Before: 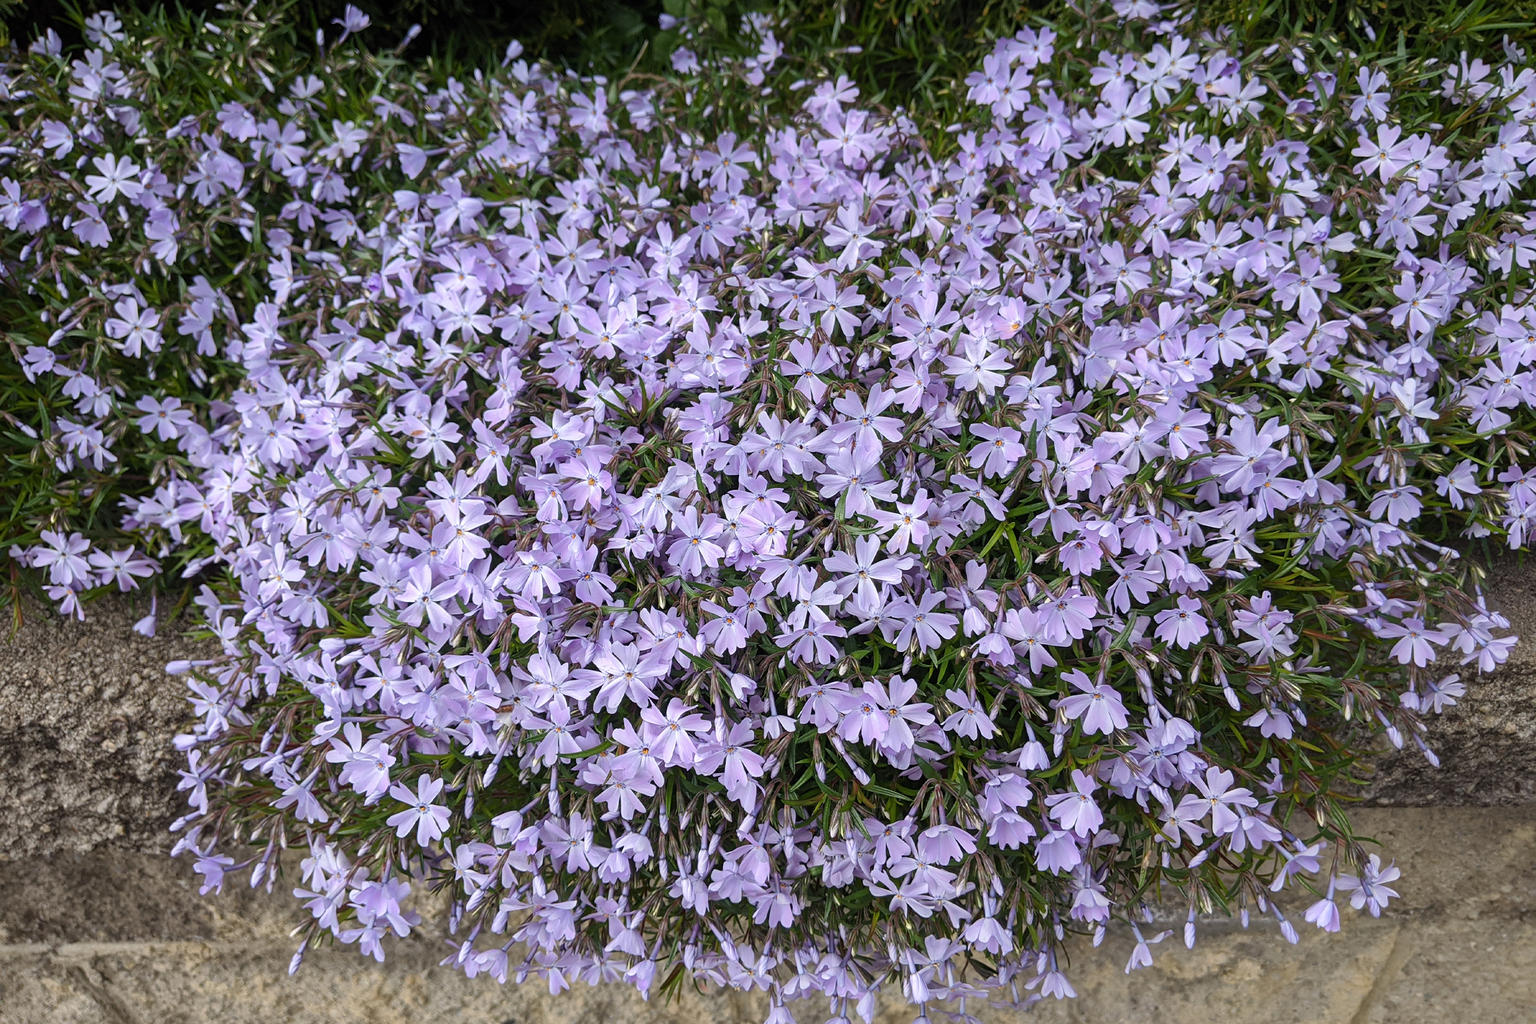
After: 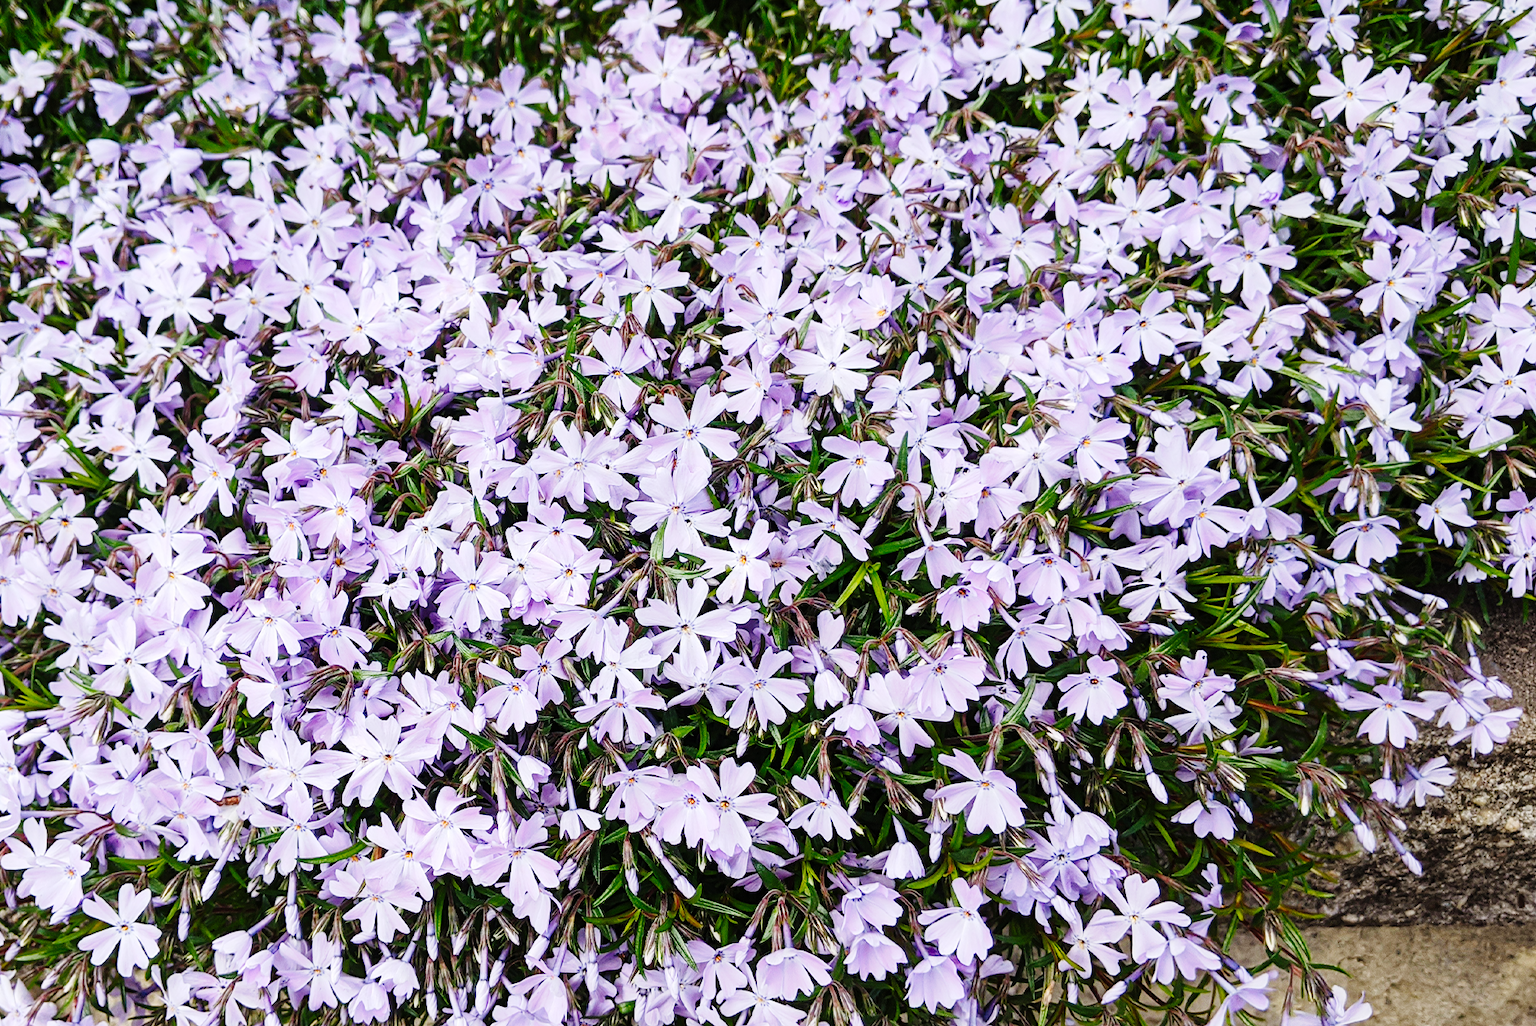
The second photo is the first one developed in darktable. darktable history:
tone curve: curves: ch0 [(0, 0) (0.003, 0.001) (0.011, 0.004) (0.025, 0.009) (0.044, 0.016) (0.069, 0.025) (0.1, 0.036) (0.136, 0.059) (0.177, 0.103) (0.224, 0.175) (0.277, 0.274) (0.335, 0.395) (0.399, 0.52) (0.468, 0.635) (0.543, 0.733) (0.623, 0.817) (0.709, 0.888) (0.801, 0.93) (0.898, 0.964) (1, 1)], preserve colors none
crop and rotate: left 21.171%, top 7.965%, right 0.425%, bottom 13.463%
